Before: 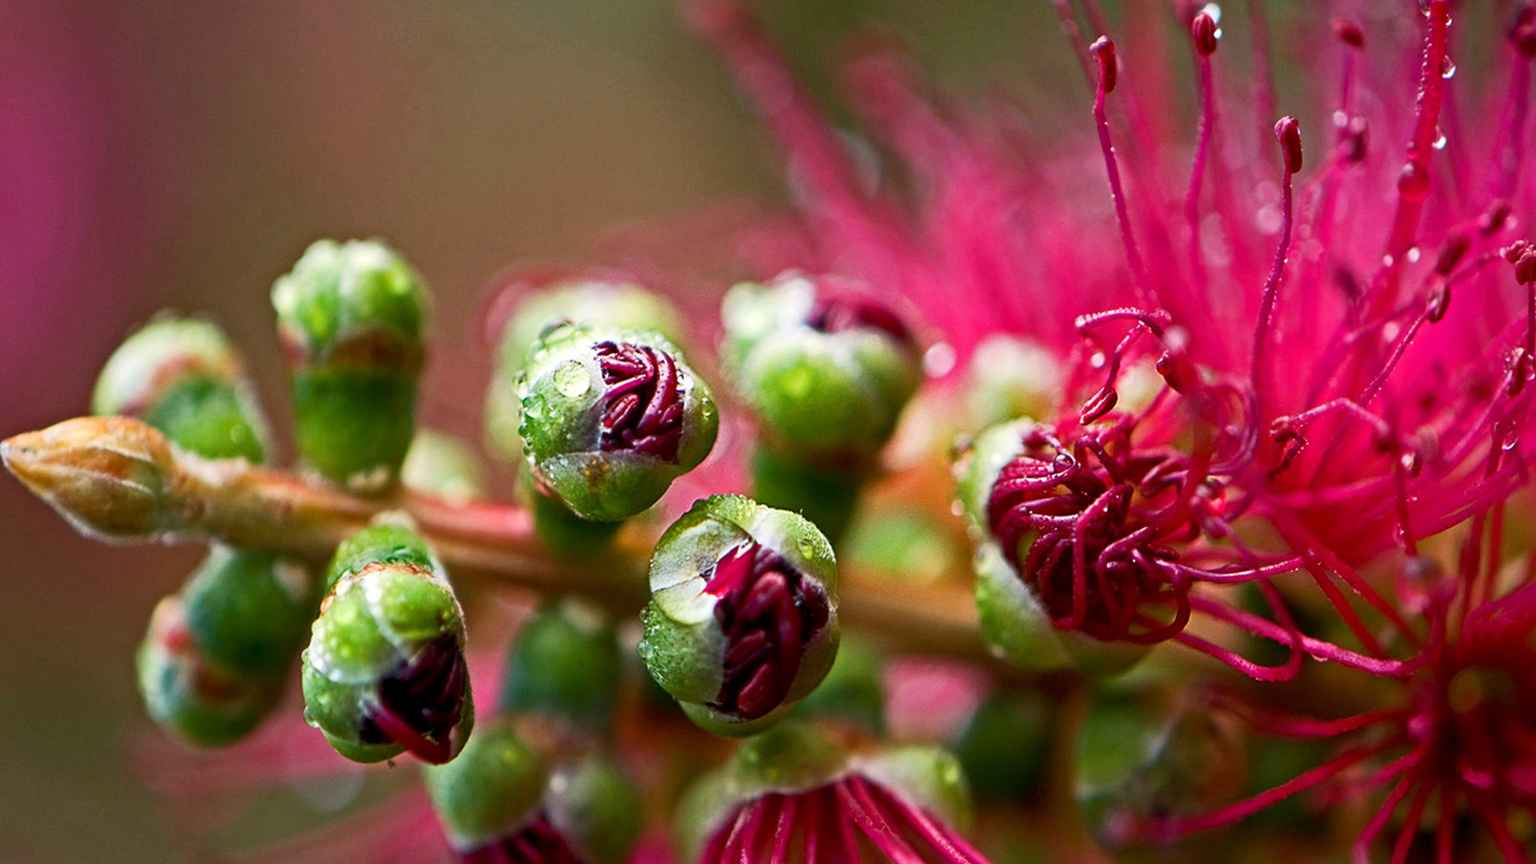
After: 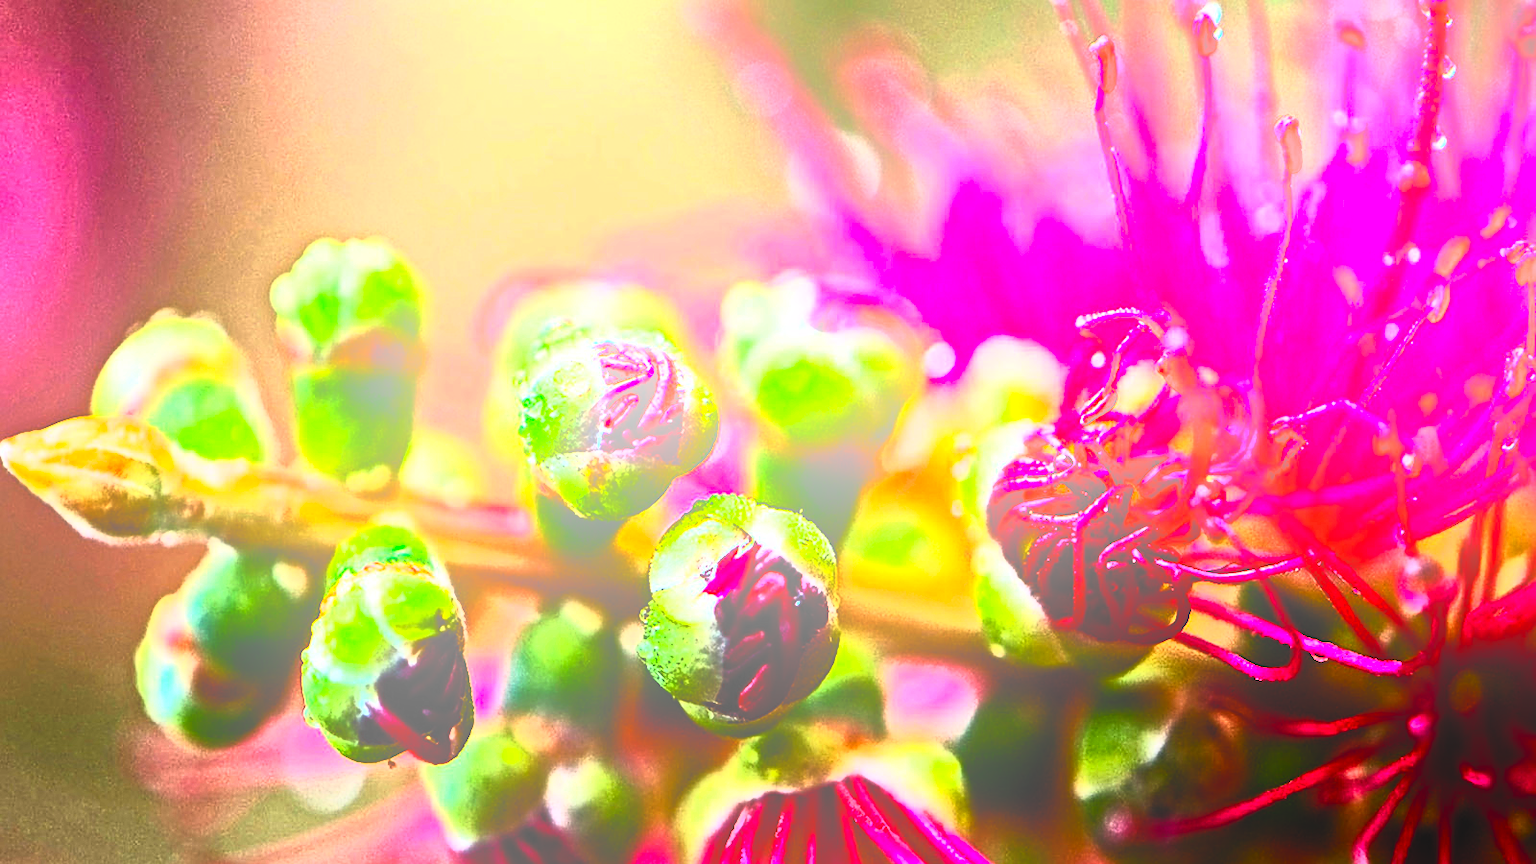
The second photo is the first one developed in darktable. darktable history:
sharpen: on, module defaults
bloom: size 38%, threshold 95%, strength 30%
contrast brightness saturation: contrast 0.83, brightness 0.59, saturation 0.59
rgb curve: curves: ch0 [(0, 0) (0.21, 0.15) (0.24, 0.21) (0.5, 0.75) (0.75, 0.96) (0.89, 0.99) (1, 1)]; ch1 [(0, 0.02) (0.21, 0.13) (0.25, 0.2) (0.5, 0.67) (0.75, 0.9) (0.89, 0.97) (1, 1)]; ch2 [(0, 0.02) (0.21, 0.13) (0.25, 0.2) (0.5, 0.67) (0.75, 0.9) (0.89, 0.97) (1, 1)], compensate middle gray true
